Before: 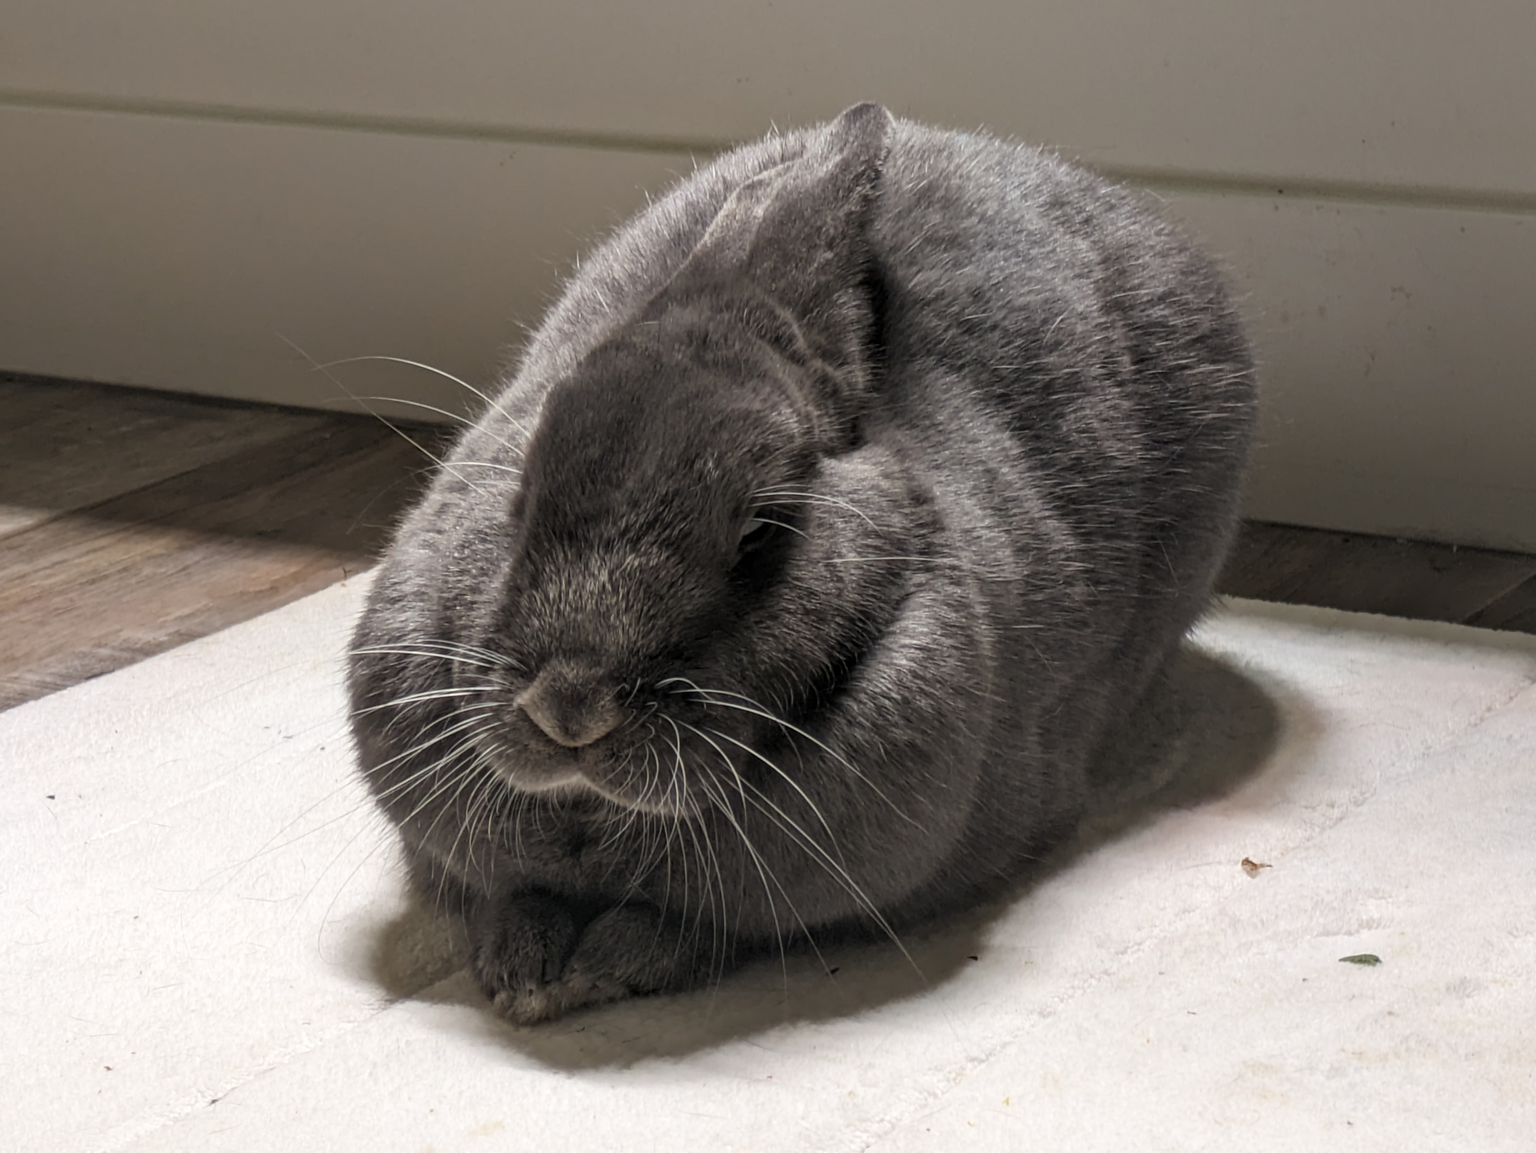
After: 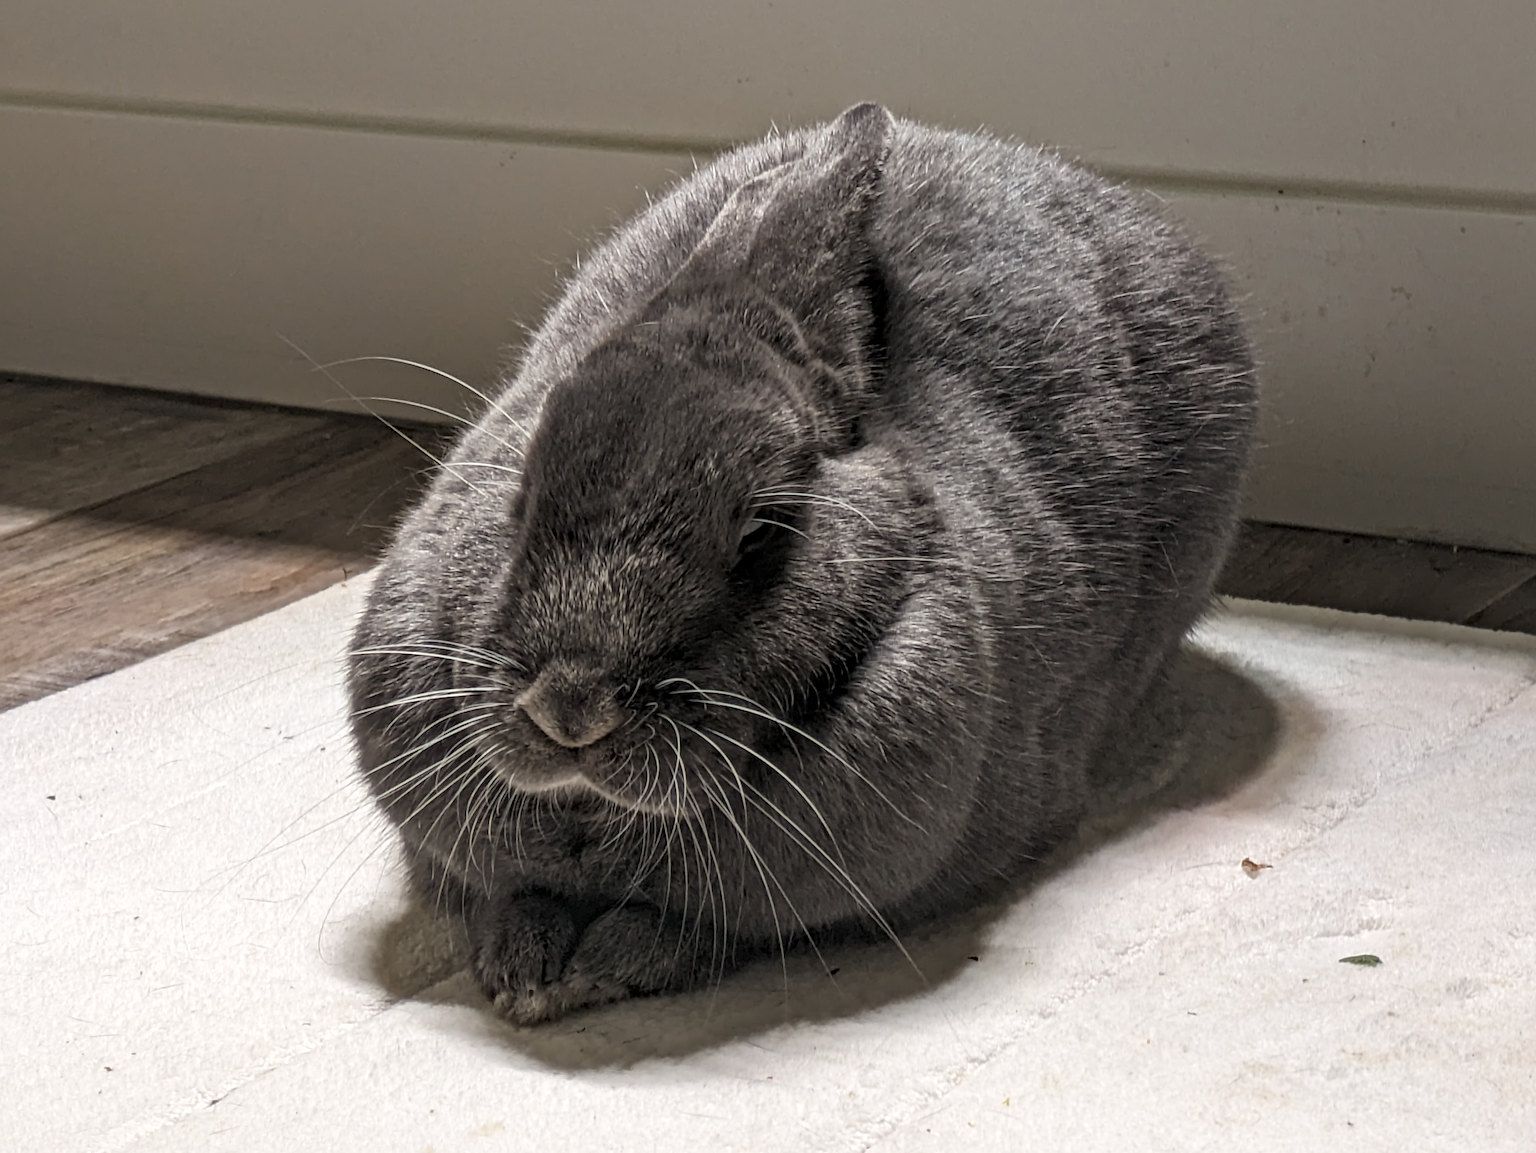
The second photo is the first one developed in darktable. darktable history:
sharpen: on, module defaults
local contrast: mode bilateral grid, contrast 20, coarseness 20, detail 150%, midtone range 0.2
